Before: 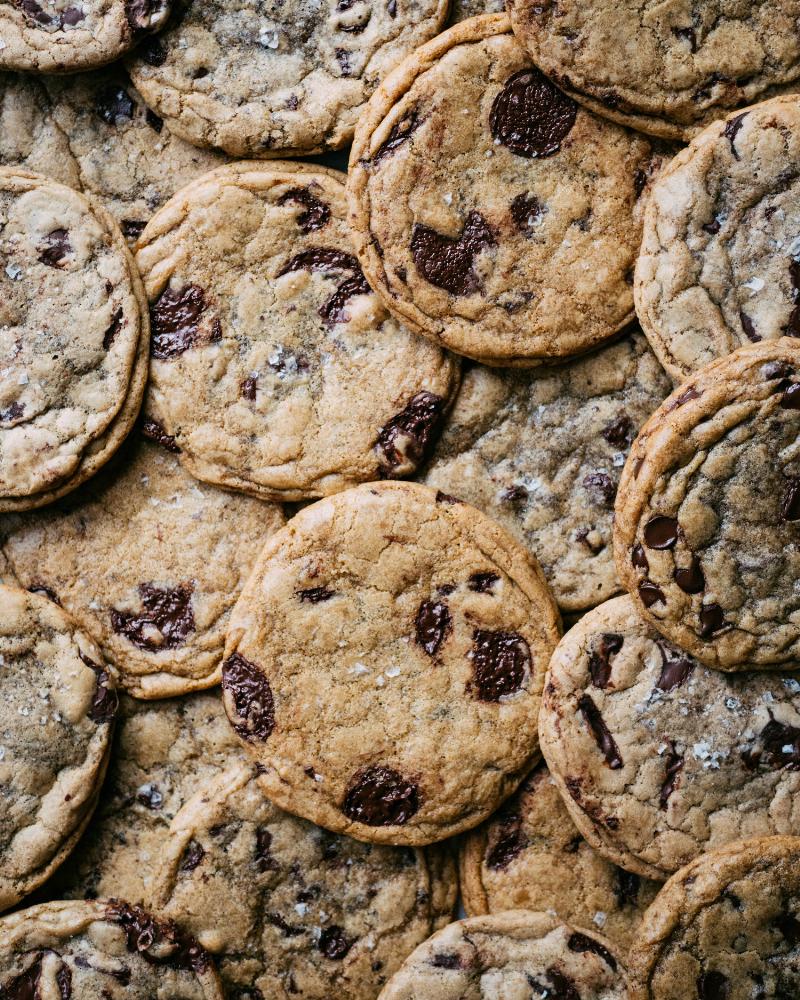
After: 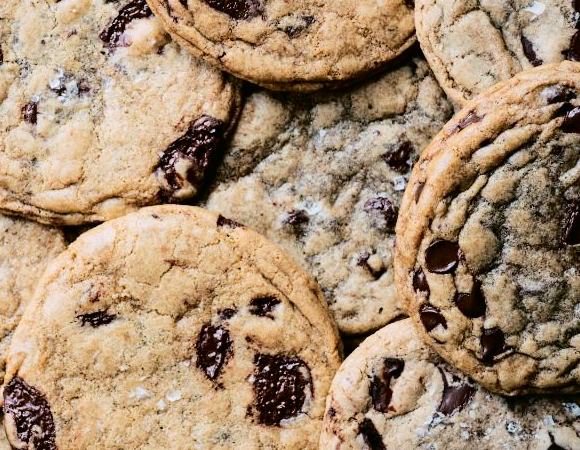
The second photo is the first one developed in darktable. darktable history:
tone curve: curves: ch0 [(0, 0) (0.003, 0.009) (0.011, 0.009) (0.025, 0.01) (0.044, 0.02) (0.069, 0.032) (0.1, 0.048) (0.136, 0.092) (0.177, 0.153) (0.224, 0.217) (0.277, 0.306) (0.335, 0.402) (0.399, 0.488) (0.468, 0.574) (0.543, 0.648) (0.623, 0.716) (0.709, 0.783) (0.801, 0.851) (0.898, 0.92) (1, 1)], color space Lab, independent channels, preserve colors none
crop and rotate: left 27.439%, top 27.603%, bottom 27.328%
